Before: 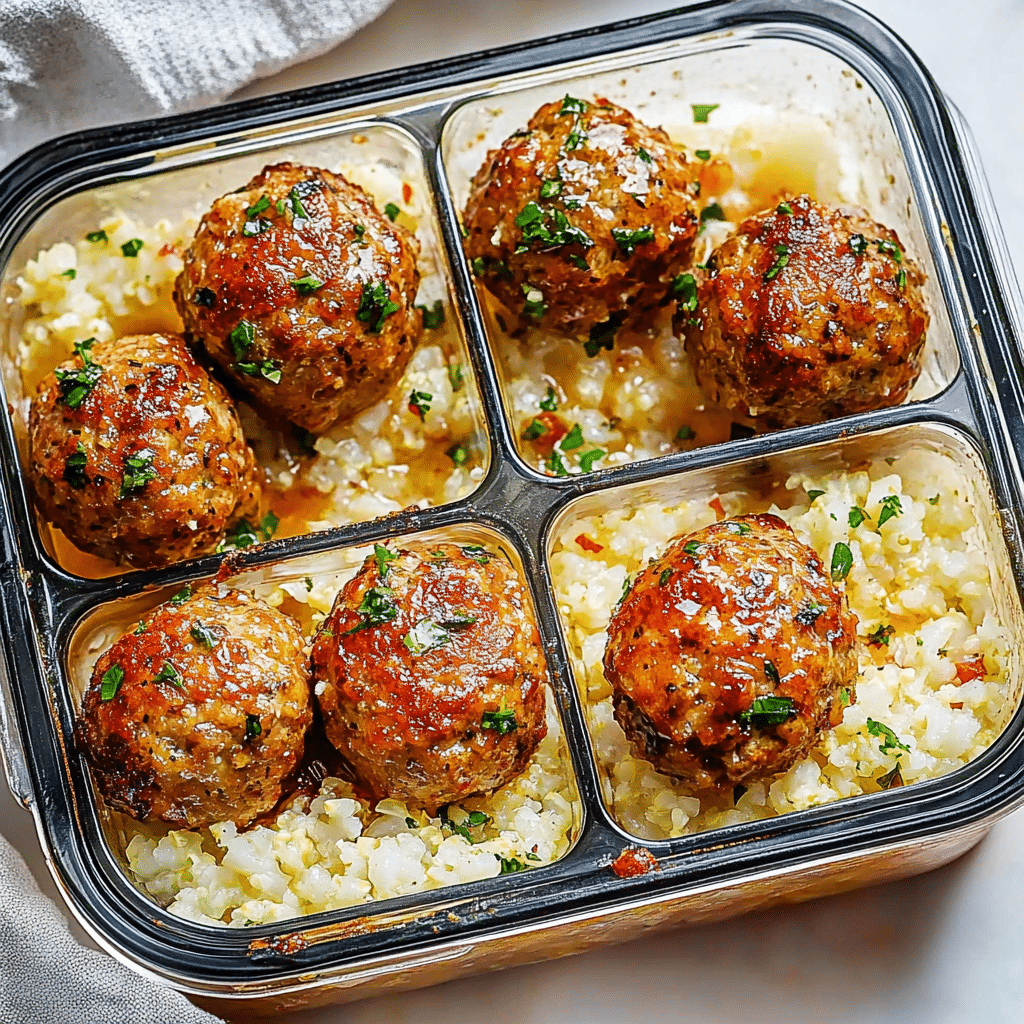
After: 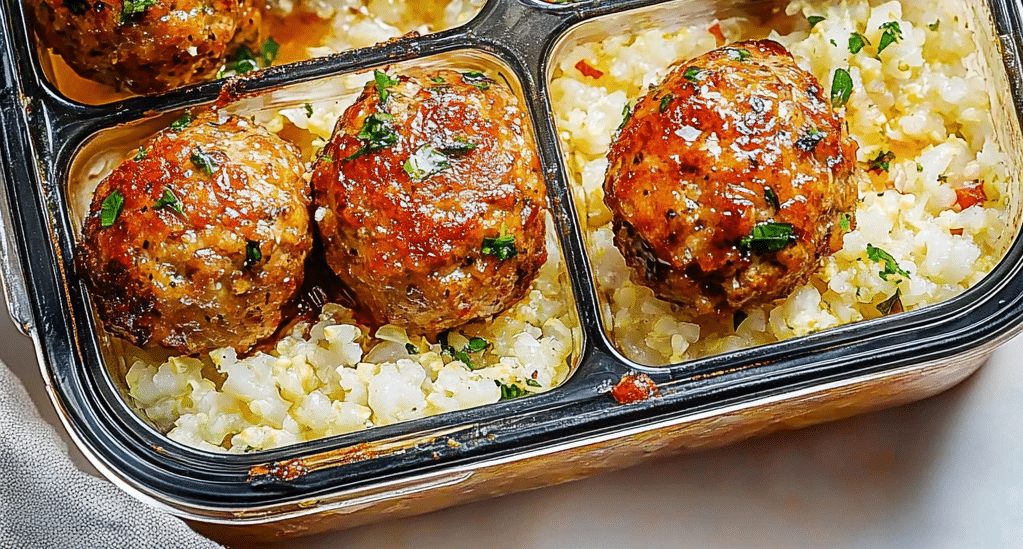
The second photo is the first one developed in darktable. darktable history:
crop and rotate: top 46.306%, right 0.088%
